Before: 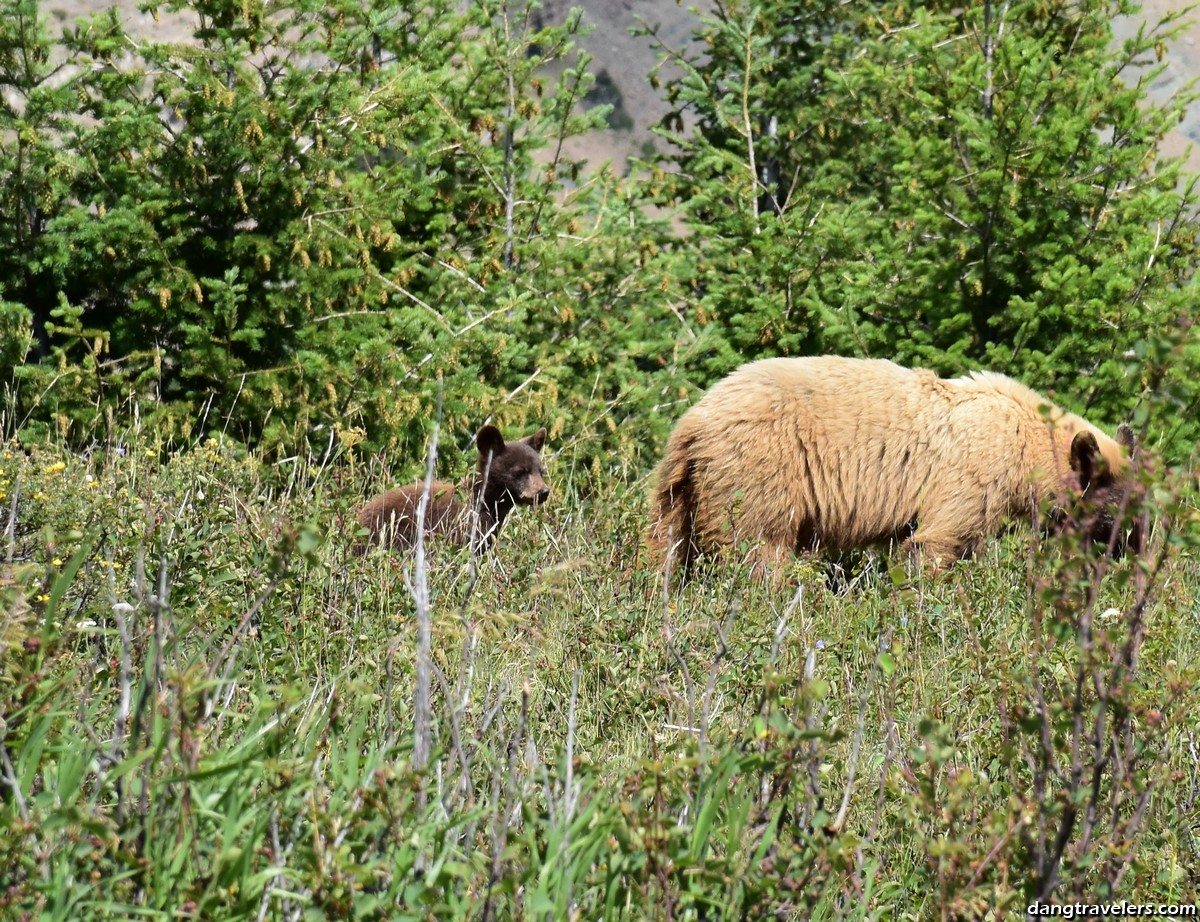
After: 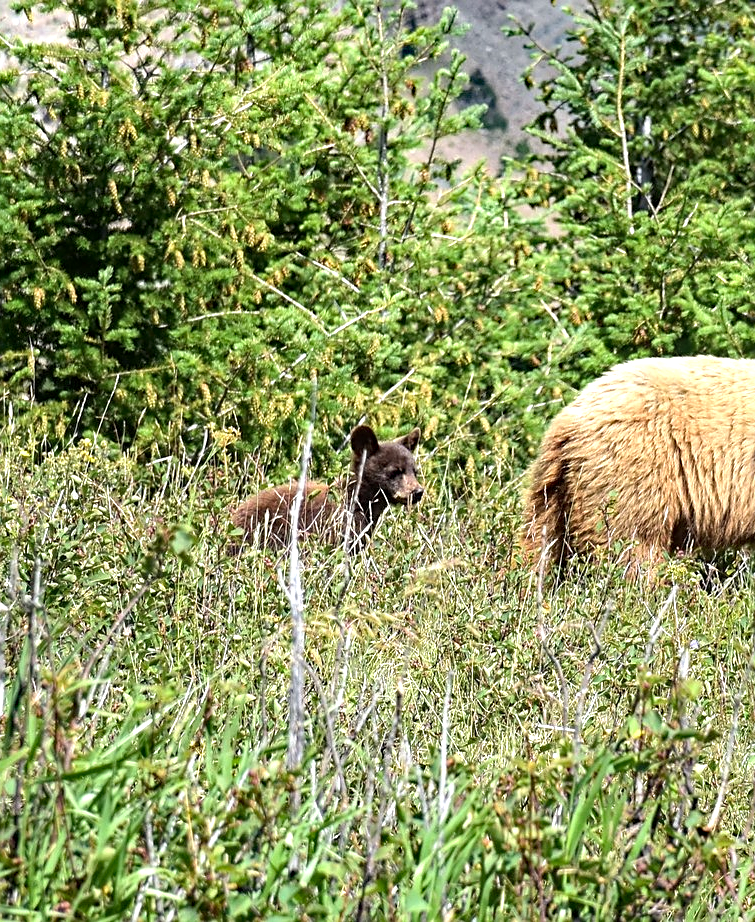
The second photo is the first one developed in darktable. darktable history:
local contrast: on, module defaults
crop: left 10.515%, right 26.504%
sharpen: on, module defaults
haze removal: strength 0.288, distance 0.25, compatibility mode true, adaptive false
exposure: exposure 0.603 EV, compensate highlight preservation false
